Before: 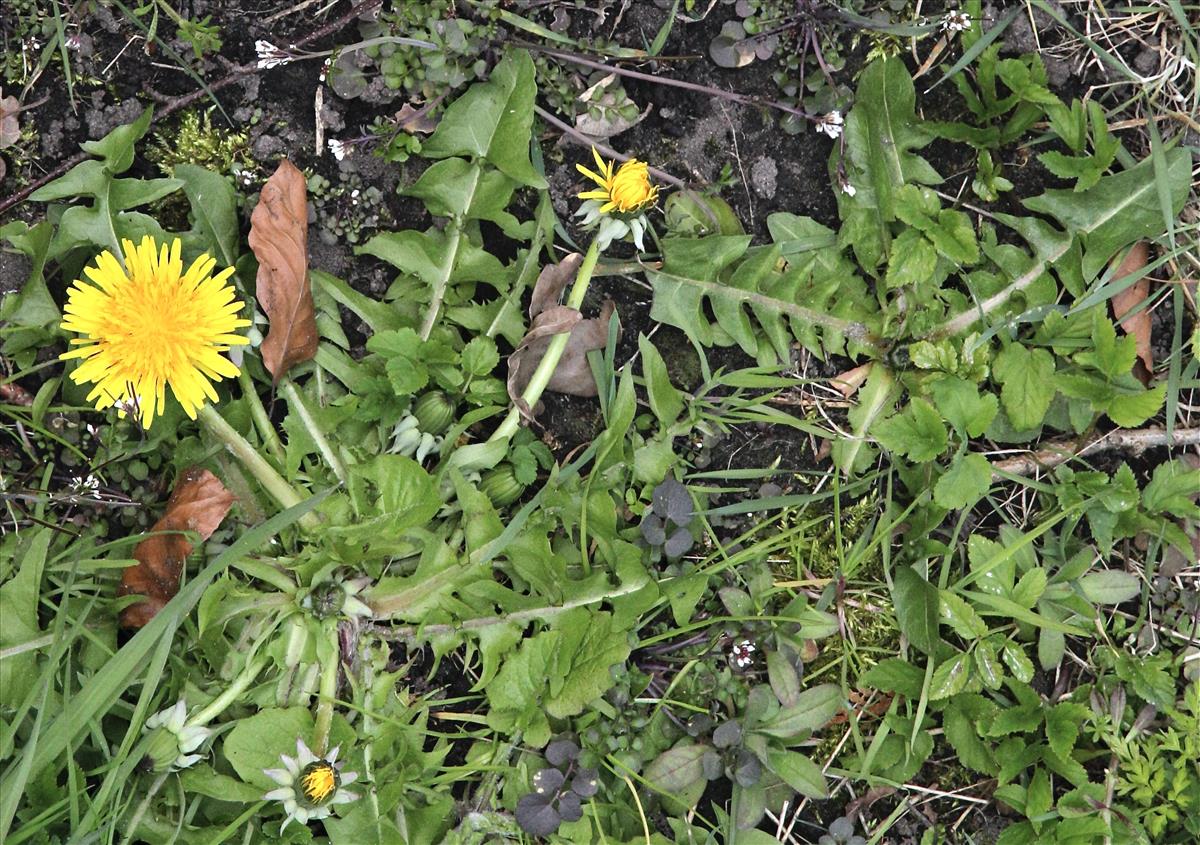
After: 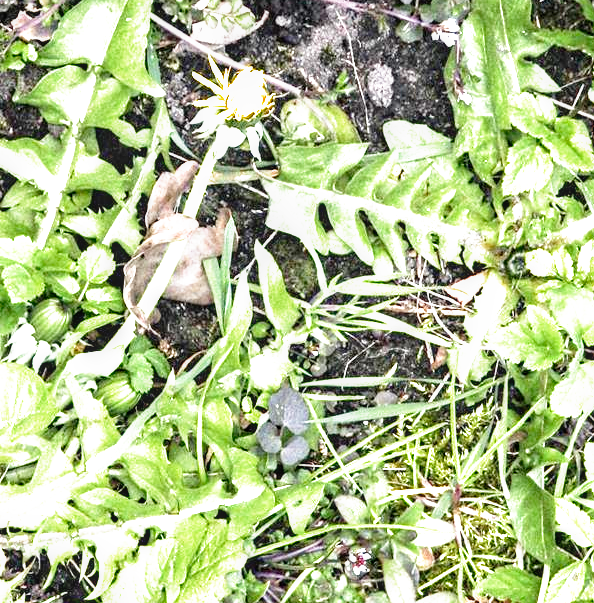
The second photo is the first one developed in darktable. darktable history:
crop: left 32.075%, top 10.976%, right 18.355%, bottom 17.596%
exposure: black level correction 0, exposure 1.741 EV, compensate exposure bias true, compensate highlight preservation false
filmic rgb: black relative exposure -6.3 EV, white relative exposure 2.8 EV, threshold 3 EV, target black luminance 0%, hardness 4.6, latitude 67.35%, contrast 1.292, shadows ↔ highlights balance -3.5%, preserve chrominance no, color science v4 (2020), contrast in shadows soft, enable highlight reconstruction true
local contrast: on, module defaults
